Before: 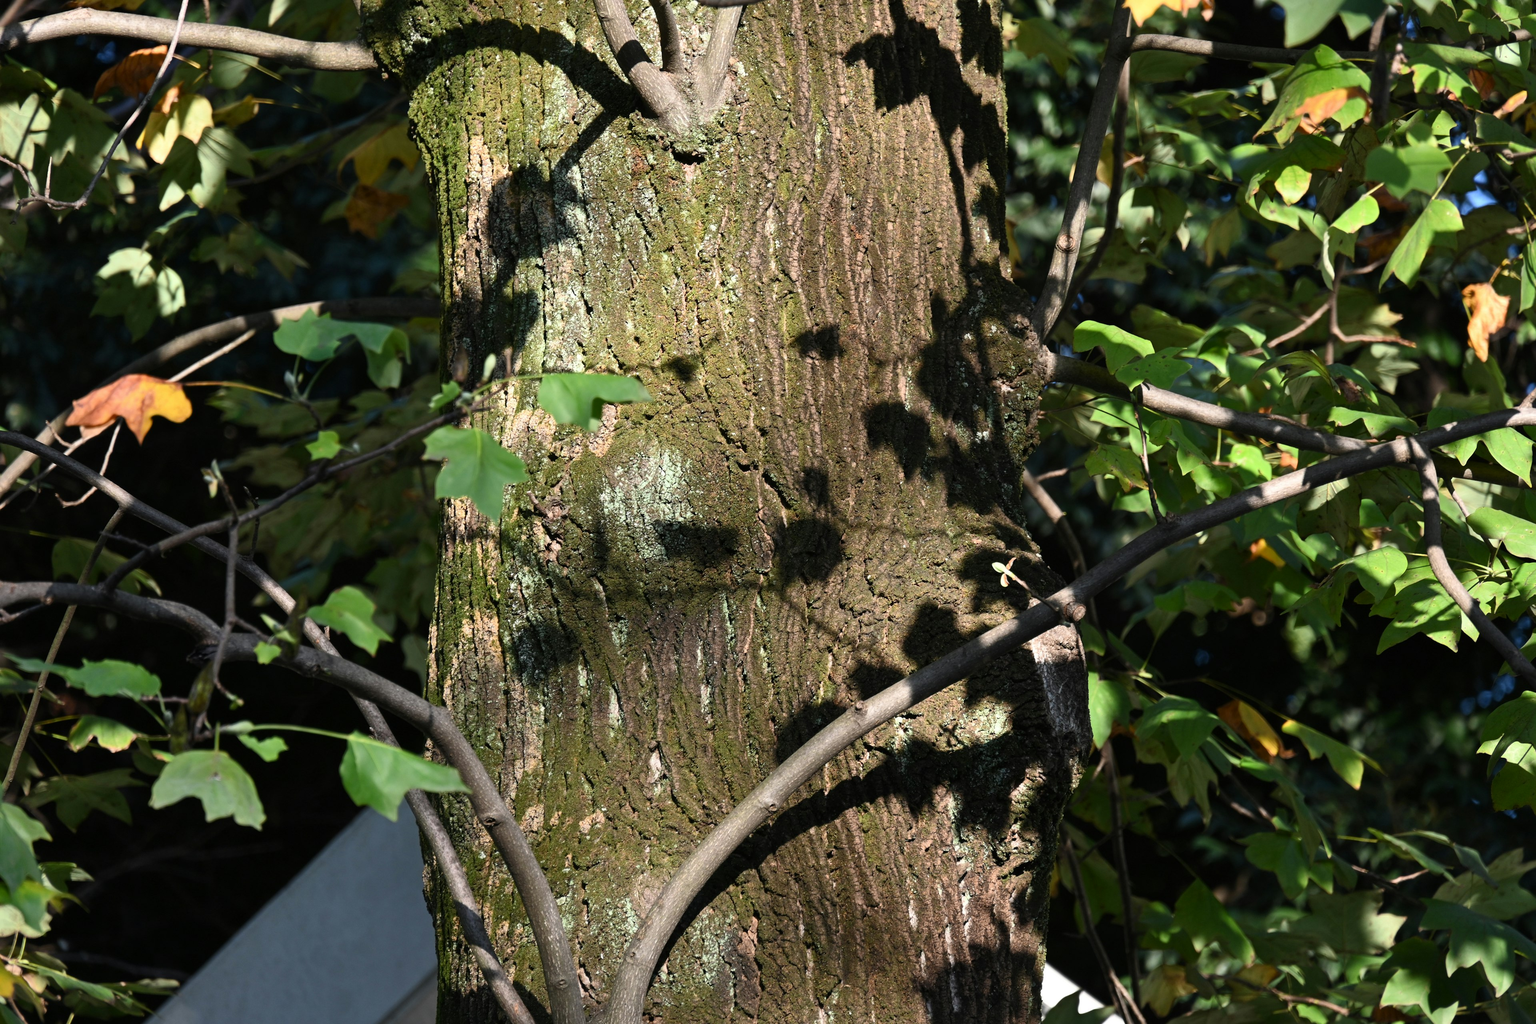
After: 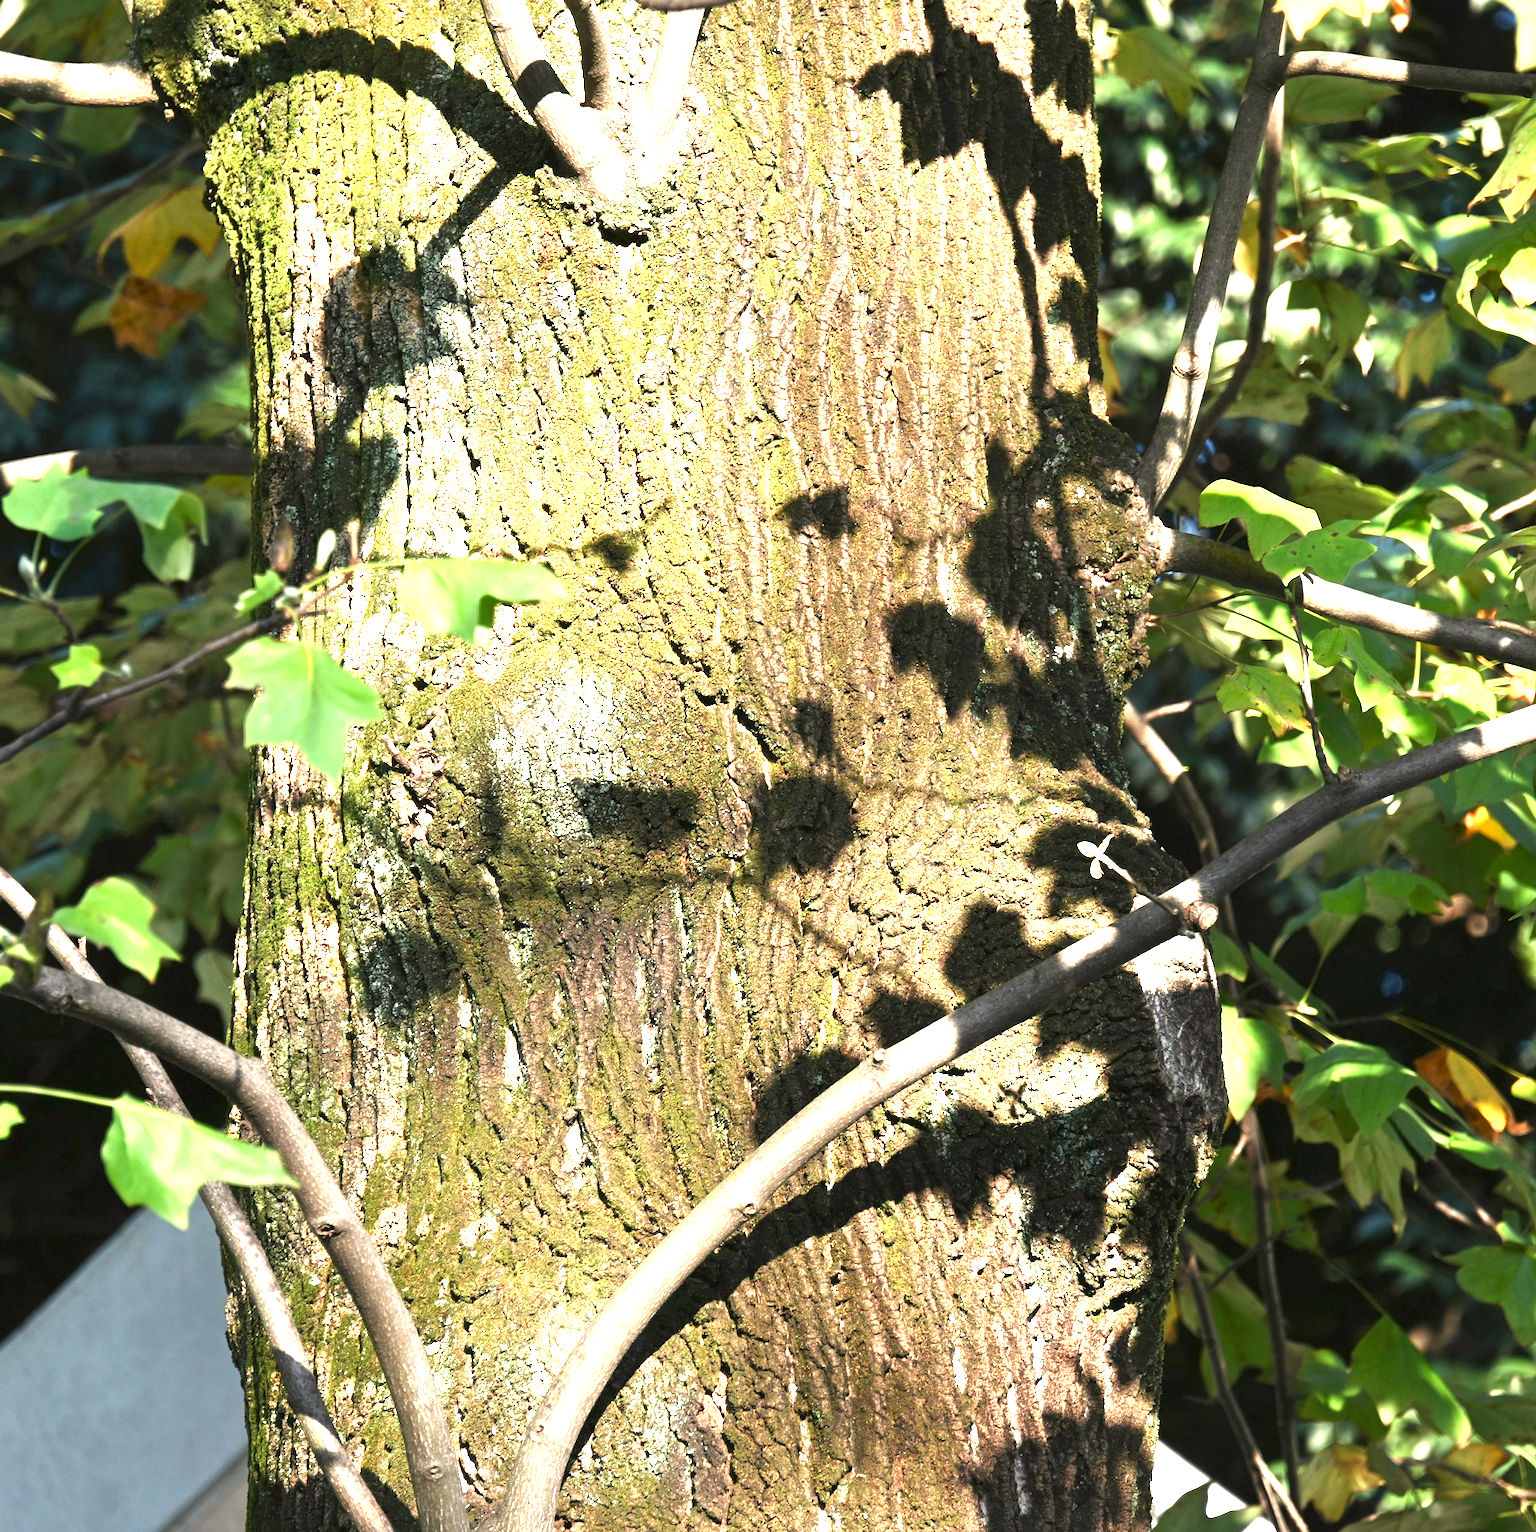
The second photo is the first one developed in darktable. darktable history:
crop and rotate: left 17.732%, right 15.423%
exposure: black level correction 0, exposure 1.975 EV, compensate exposure bias true, compensate highlight preservation false
white balance: red 1.045, blue 0.932
